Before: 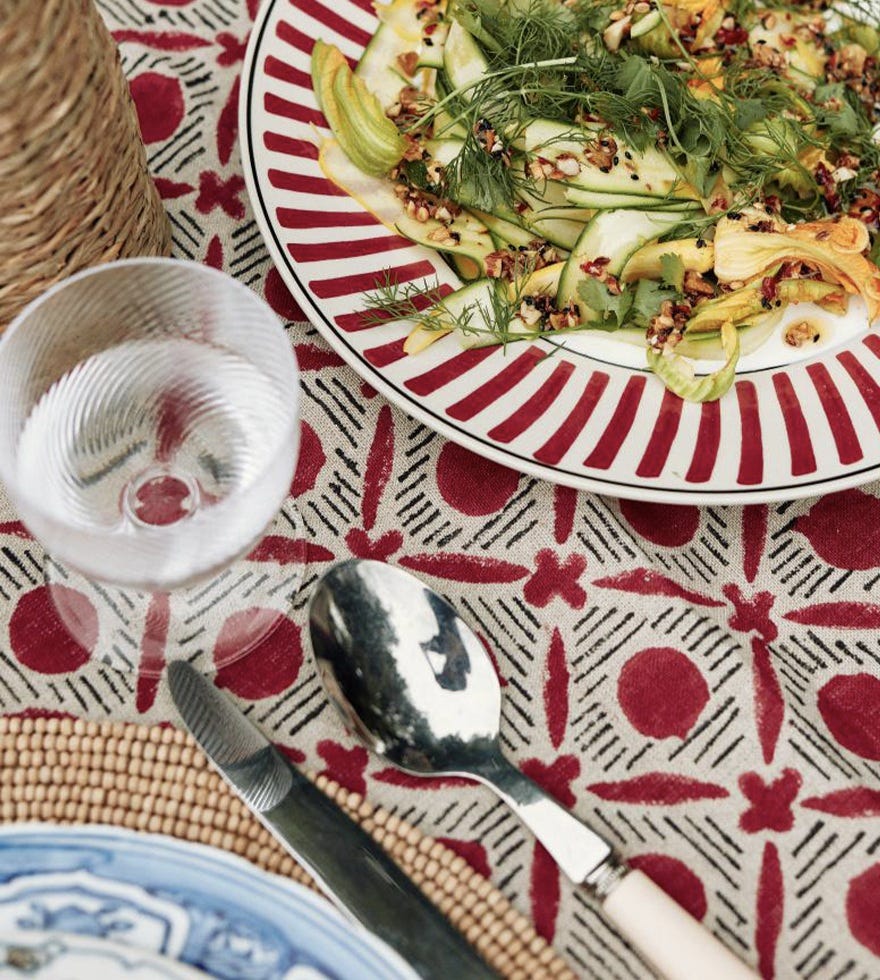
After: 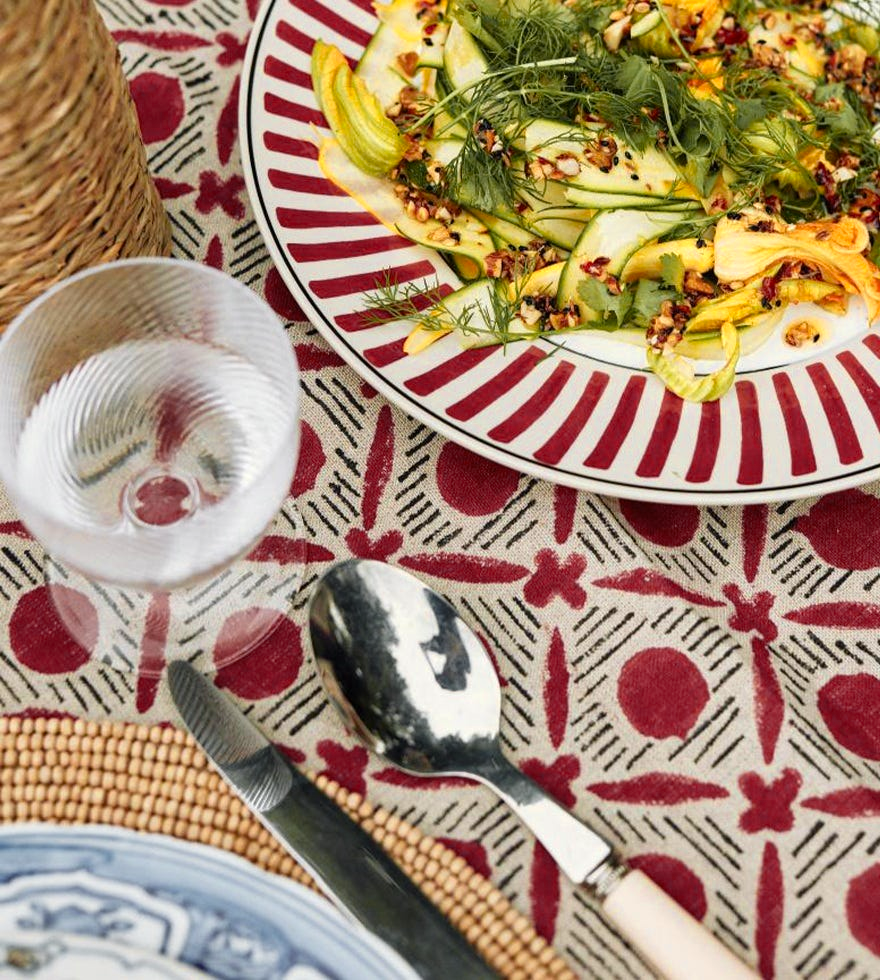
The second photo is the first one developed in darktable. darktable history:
color zones: curves: ch0 [(0, 0.511) (0.143, 0.531) (0.286, 0.56) (0.429, 0.5) (0.571, 0.5) (0.714, 0.5) (0.857, 0.5) (1, 0.5)]; ch1 [(0, 0.525) (0.143, 0.705) (0.286, 0.715) (0.429, 0.35) (0.571, 0.35) (0.714, 0.35) (0.857, 0.4) (1, 0.4)]; ch2 [(0, 0.572) (0.143, 0.512) (0.286, 0.473) (0.429, 0.45) (0.571, 0.5) (0.714, 0.5) (0.857, 0.518) (1, 0.518)]
